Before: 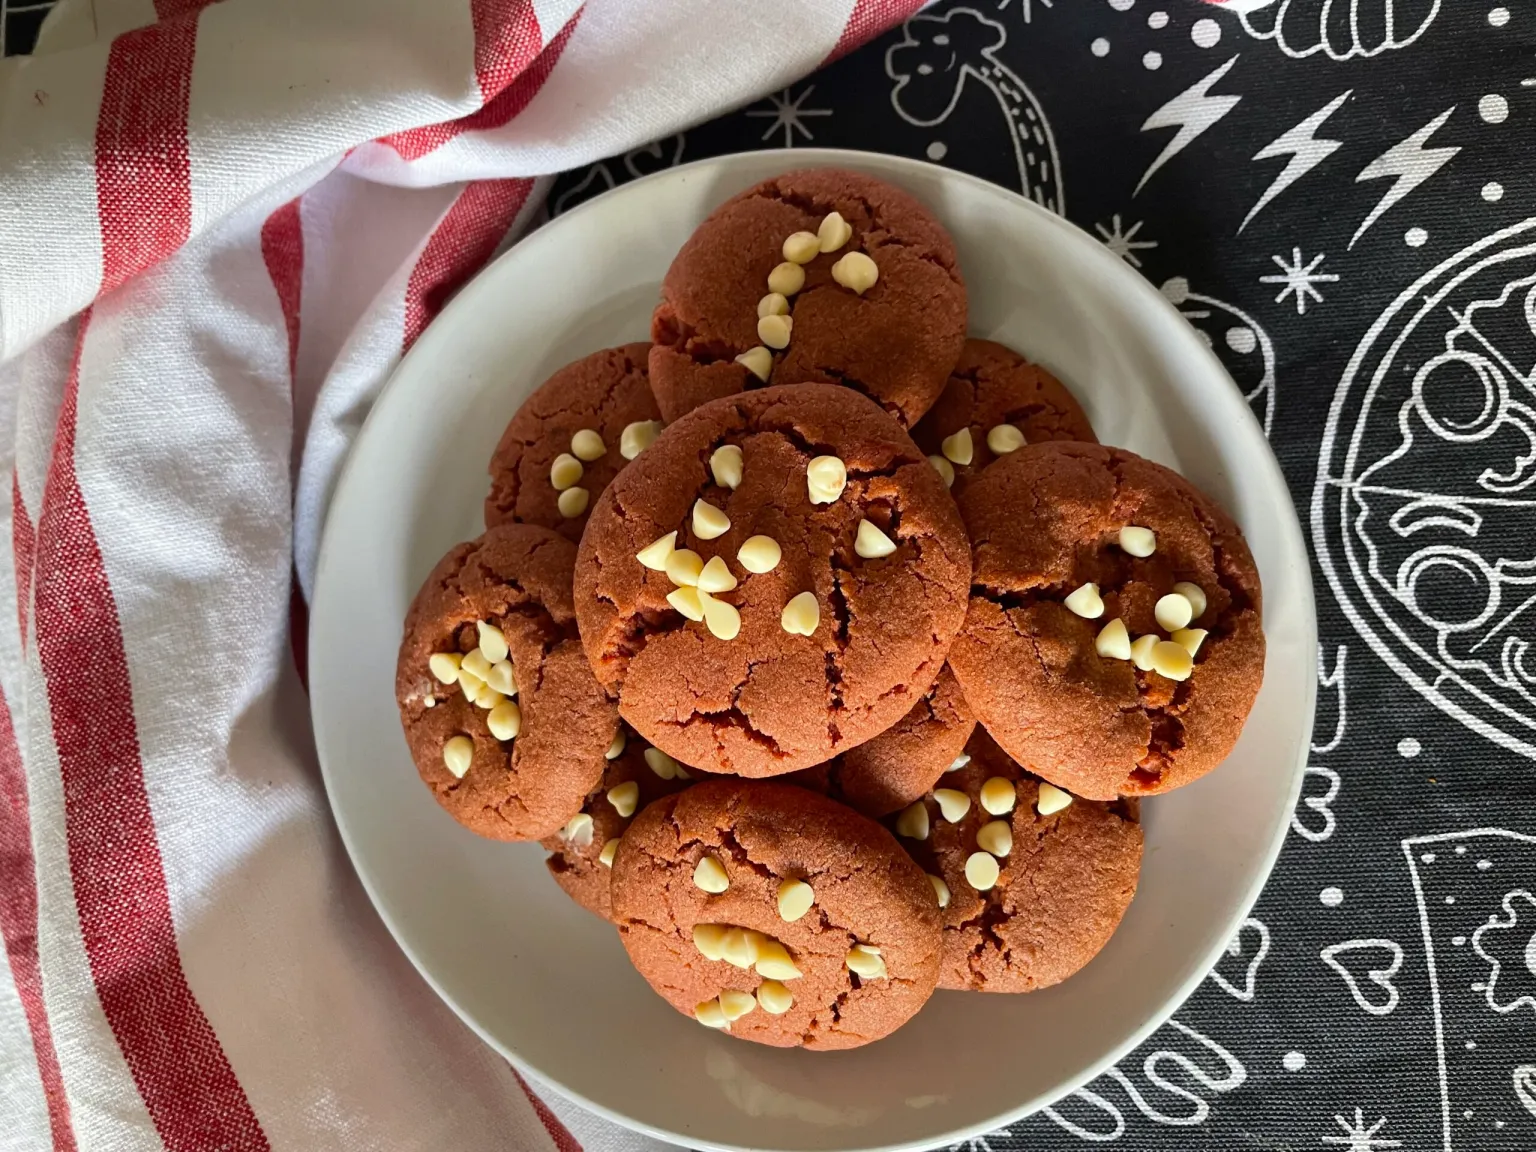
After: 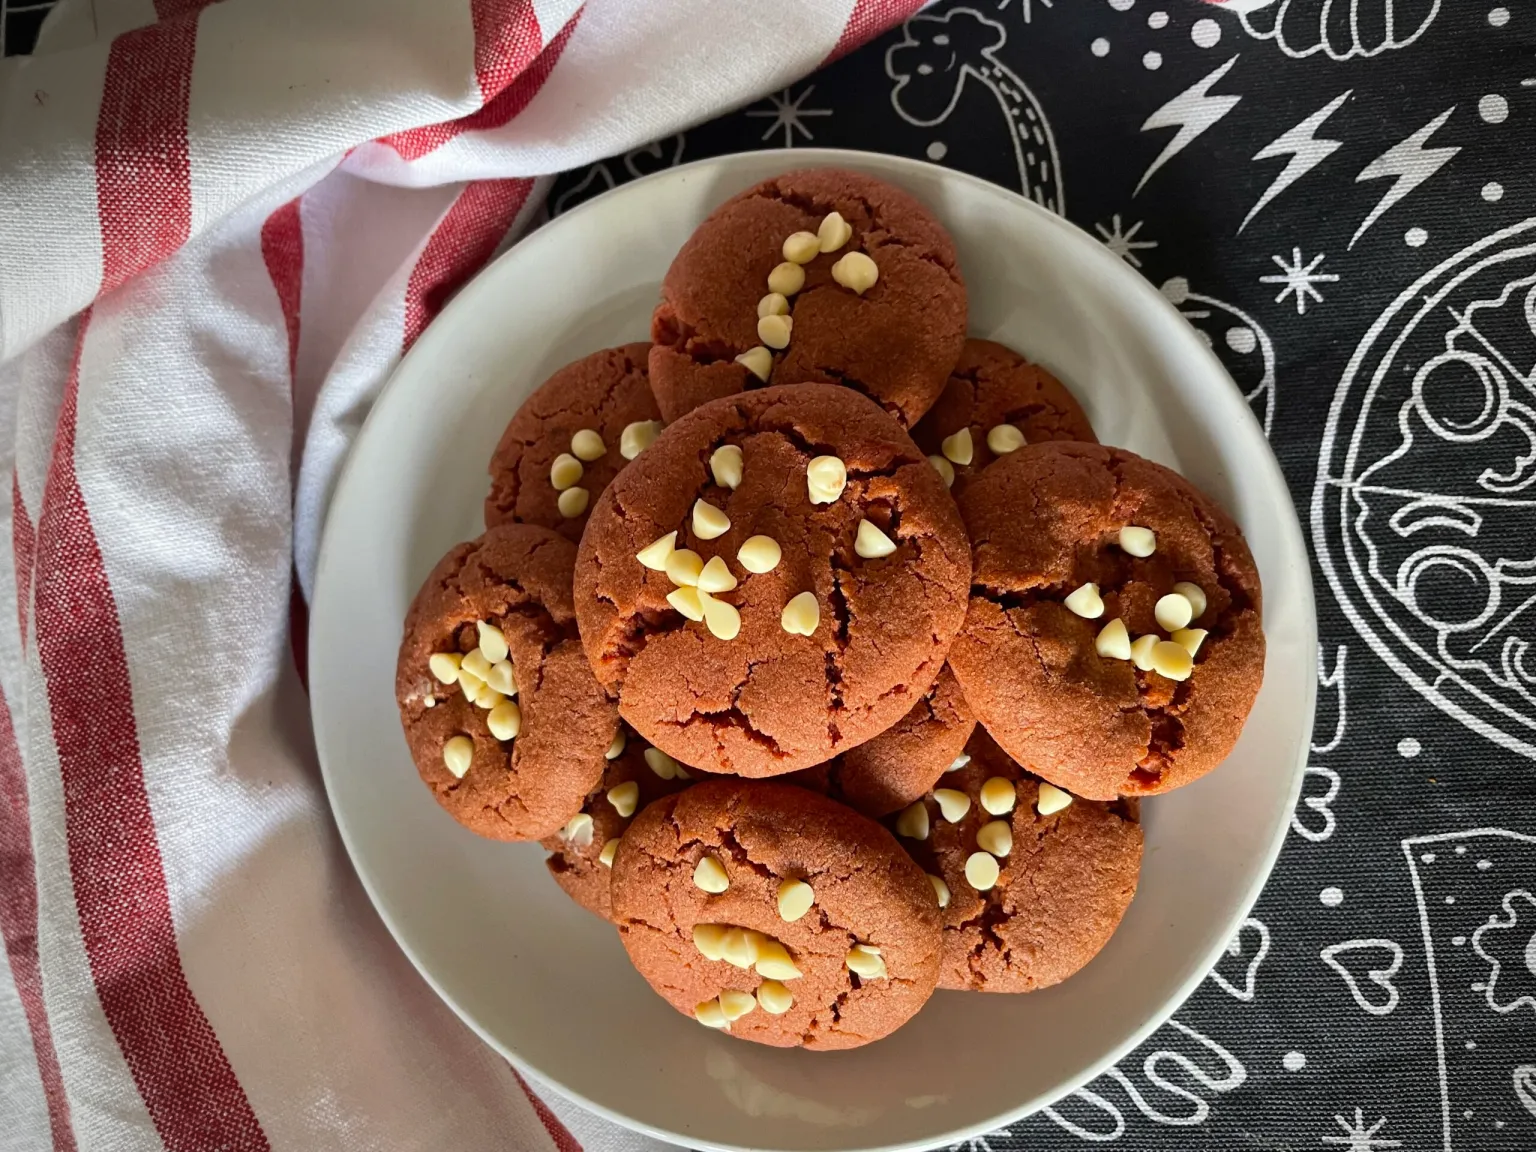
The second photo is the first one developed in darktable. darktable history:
contrast equalizer: y [[0.5 ×6], [0.5 ×6], [0.5, 0.5, 0.501, 0.545, 0.707, 0.863], [0 ×6], [0 ×6]], mix 0.297
vignetting: on, module defaults
